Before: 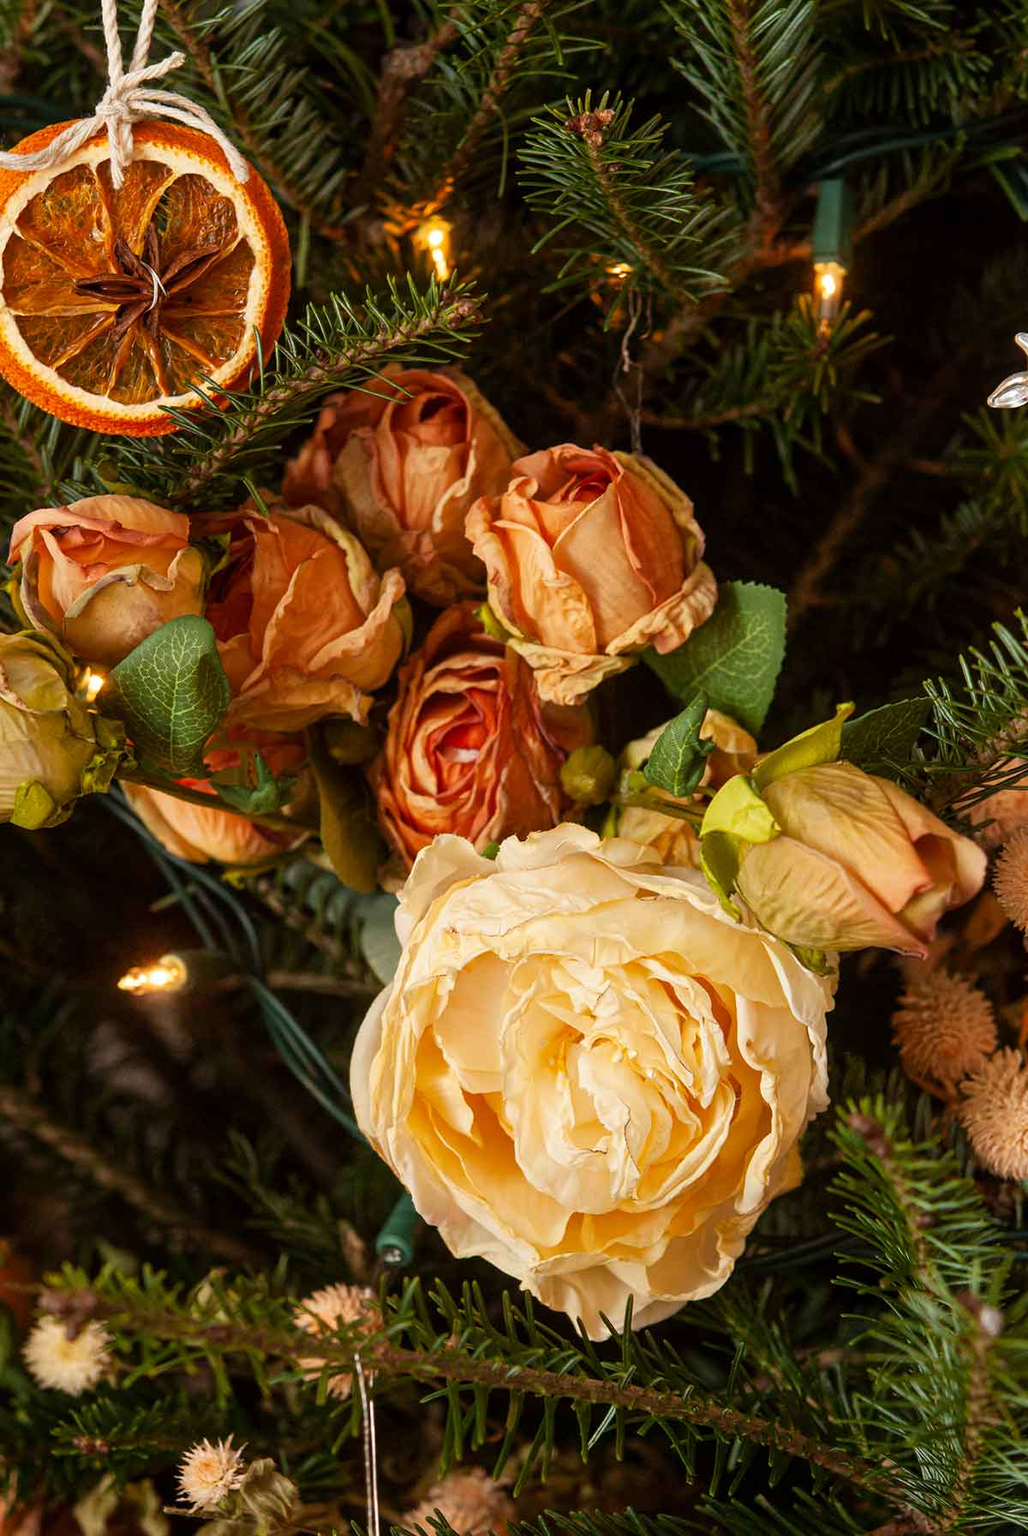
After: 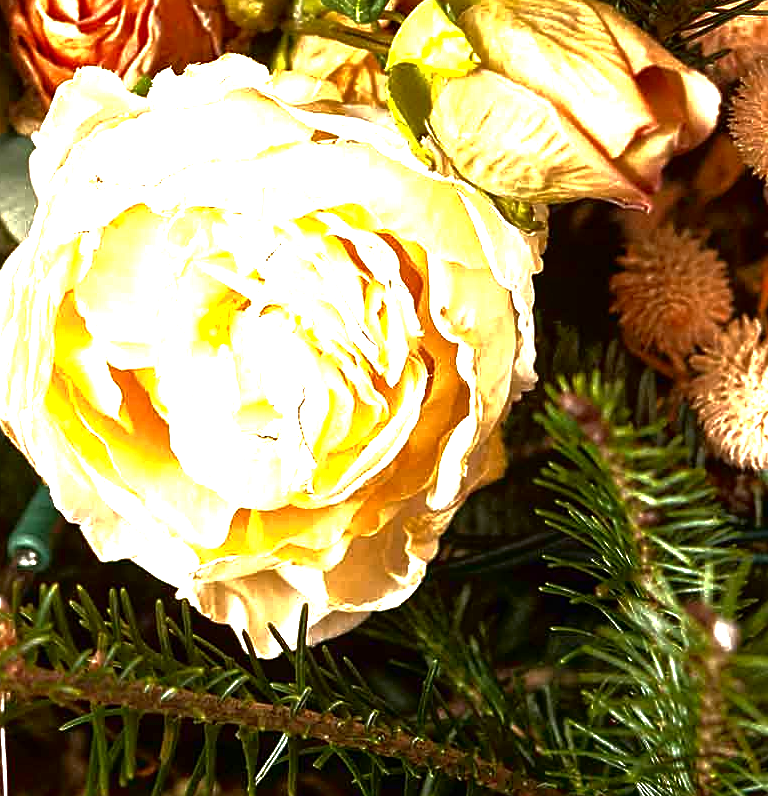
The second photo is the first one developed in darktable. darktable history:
exposure: black level correction 0, exposure 1.742 EV, compensate exposure bias true, compensate highlight preservation false
tone curve: curves: ch0 [(0, 0) (0.003, 0.004) (0.011, 0.008) (0.025, 0.012) (0.044, 0.02) (0.069, 0.028) (0.1, 0.034) (0.136, 0.059) (0.177, 0.1) (0.224, 0.151) (0.277, 0.203) (0.335, 0.266) (0.399, 0.344) (0.468, 0.414) (0.543, 0.507) (0.623, 0.602) (0.709, 0.704) (0.801, 0.804) (0.898, 0.927) (1, 1)], color space Lab, independent channels, preserve colors none
sharpen: on, module defaults
base curve: curves: ch0 [(0, 0) (0.826, 0.587) (1, 1)]
crop and rotate: left 35.951%, top 50.63%, bottom 4.925%
